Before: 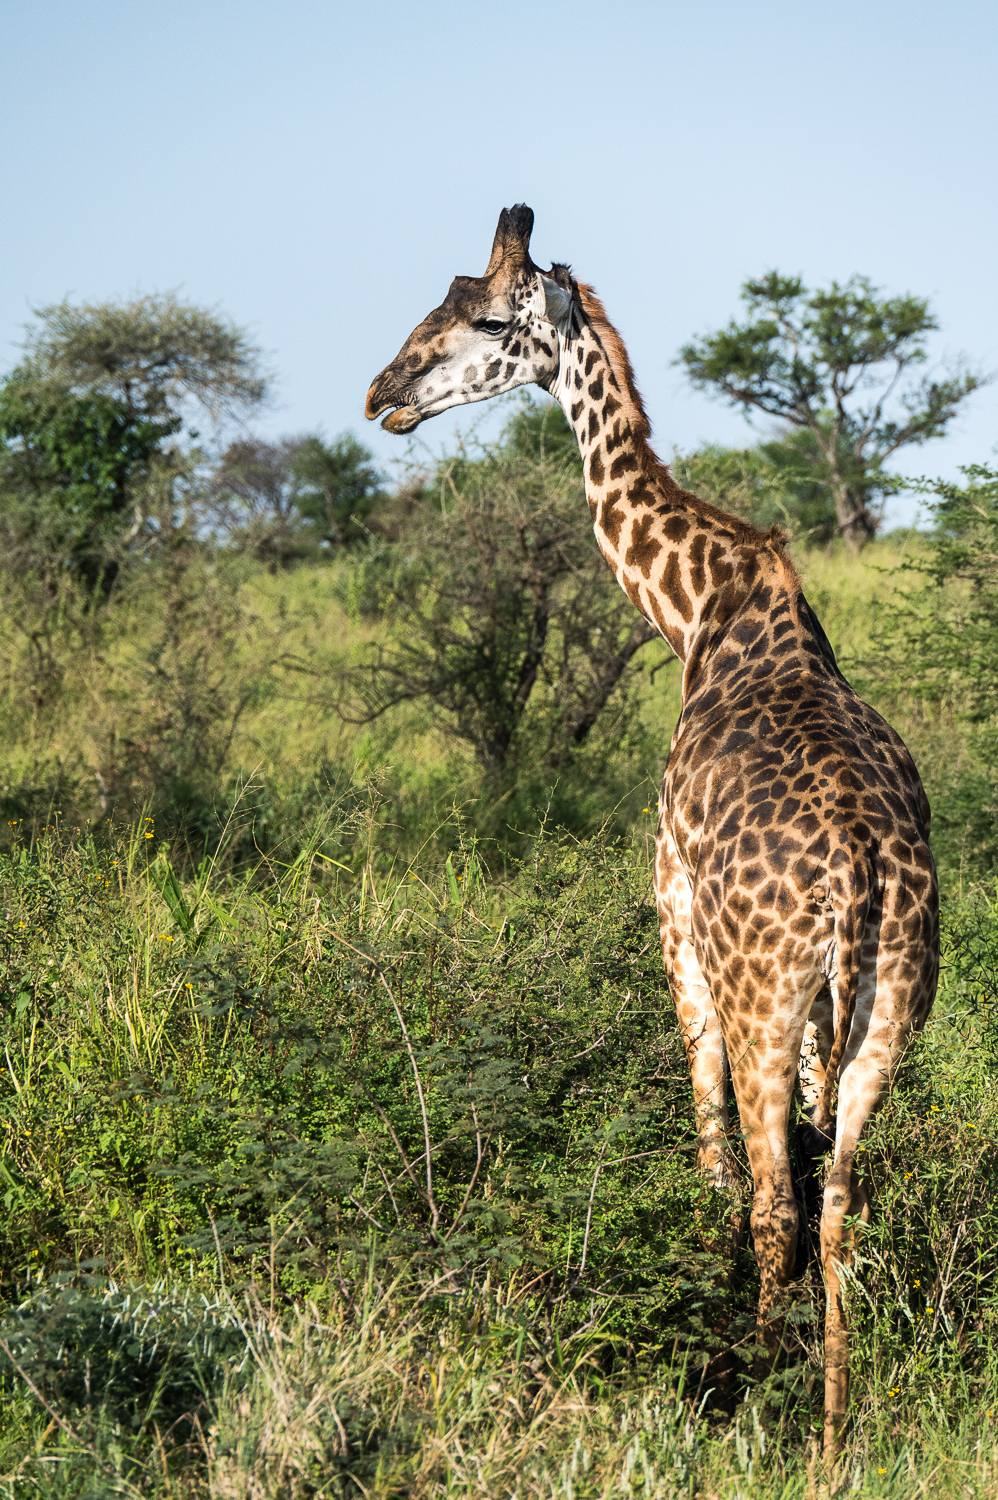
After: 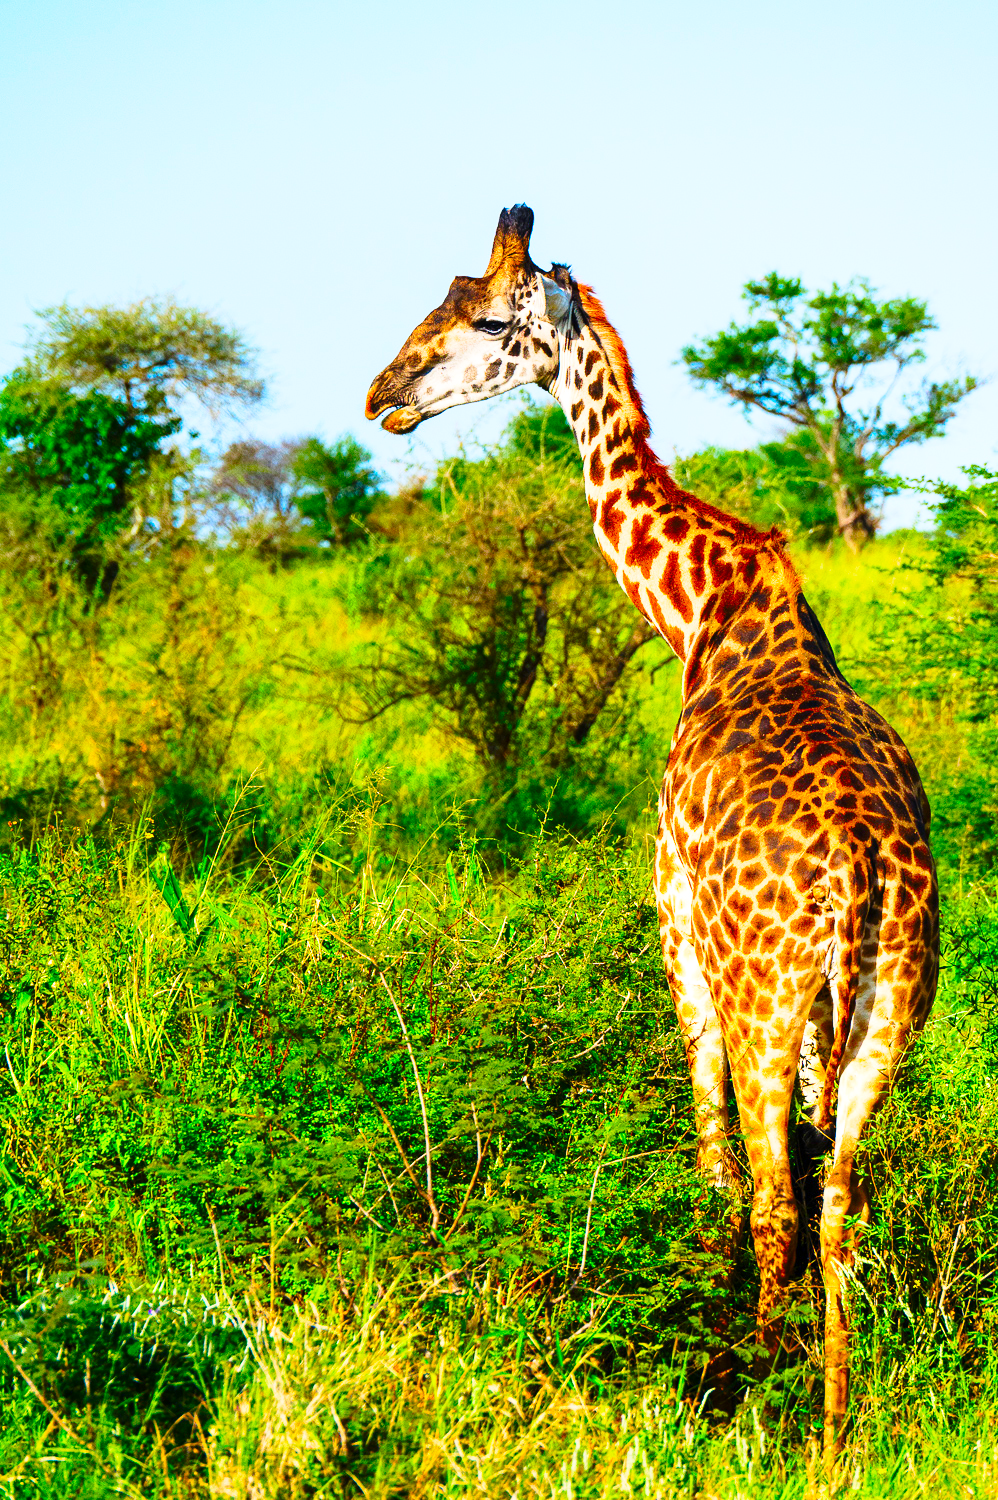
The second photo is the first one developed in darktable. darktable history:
color correction: saturation 3
exposure: compensate highlight preservation false
base curve: curves: ch0 [(0, 0) (0.028, 0.03) (0.121, 0.232) (0.46, 0.748) (0.859, 0.968) (1, 1)], preserve colors none
